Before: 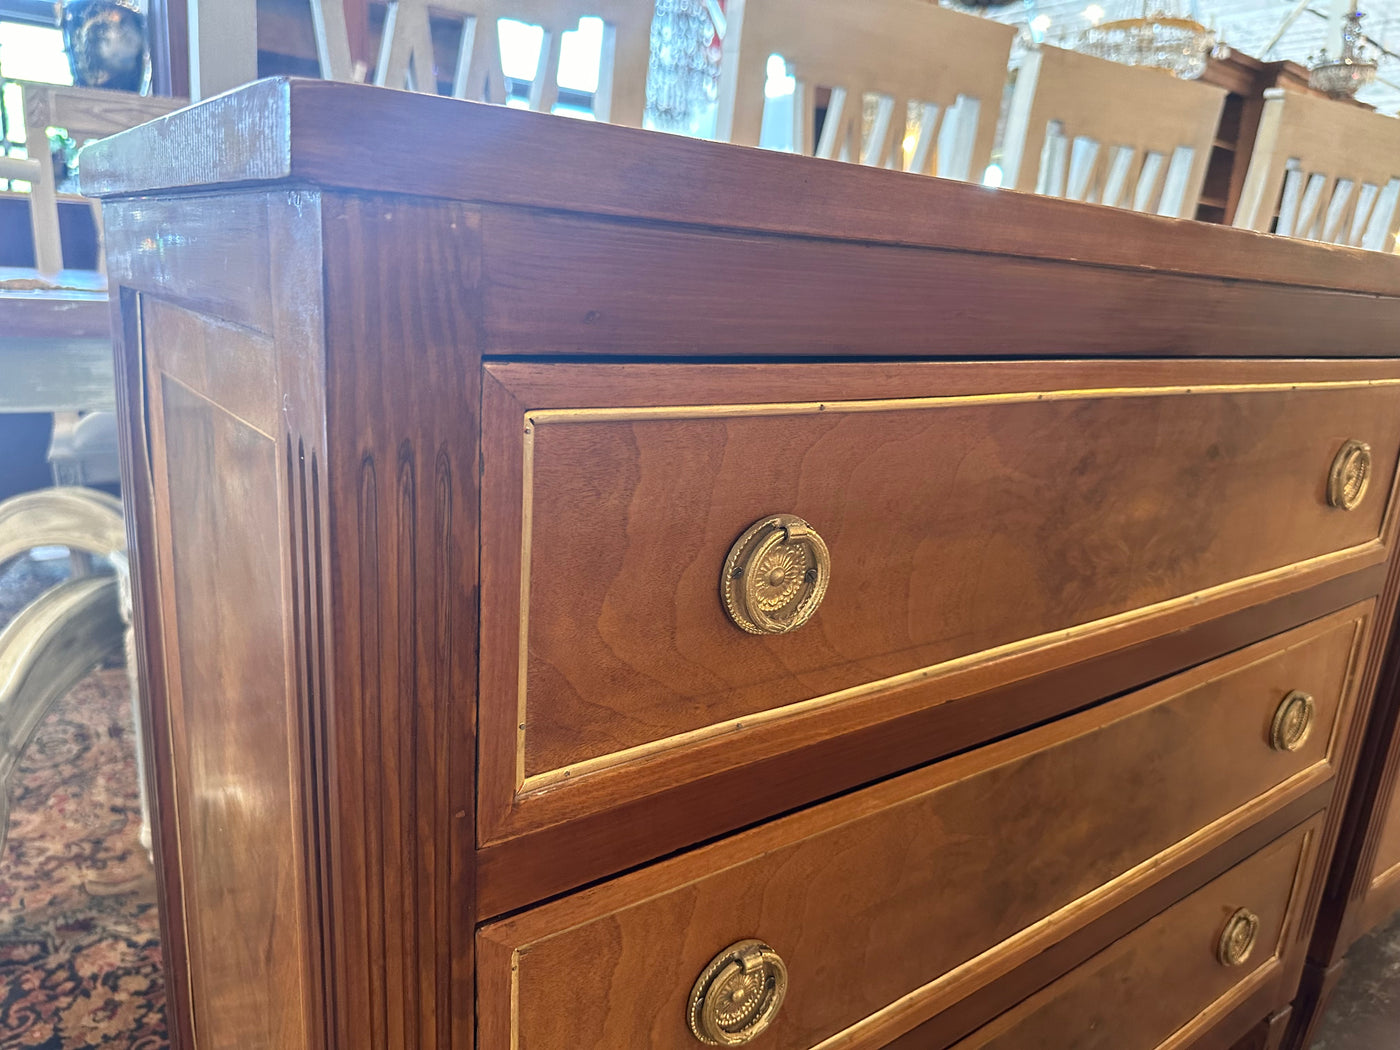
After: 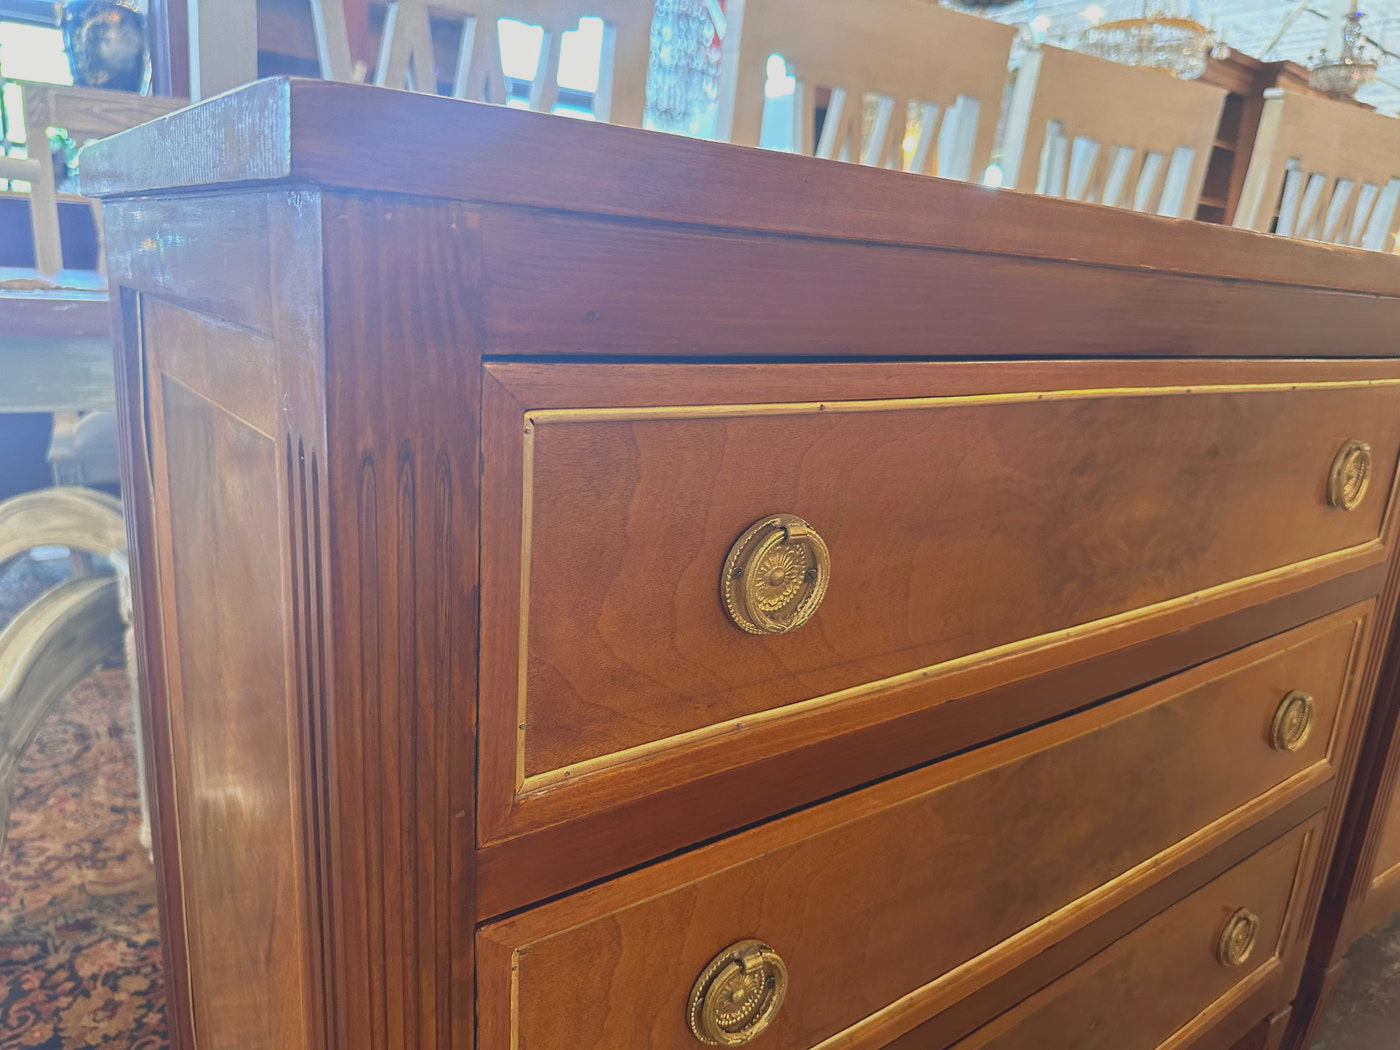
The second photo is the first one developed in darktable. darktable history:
local contrast: detail 69%
white balance: emerald 1
